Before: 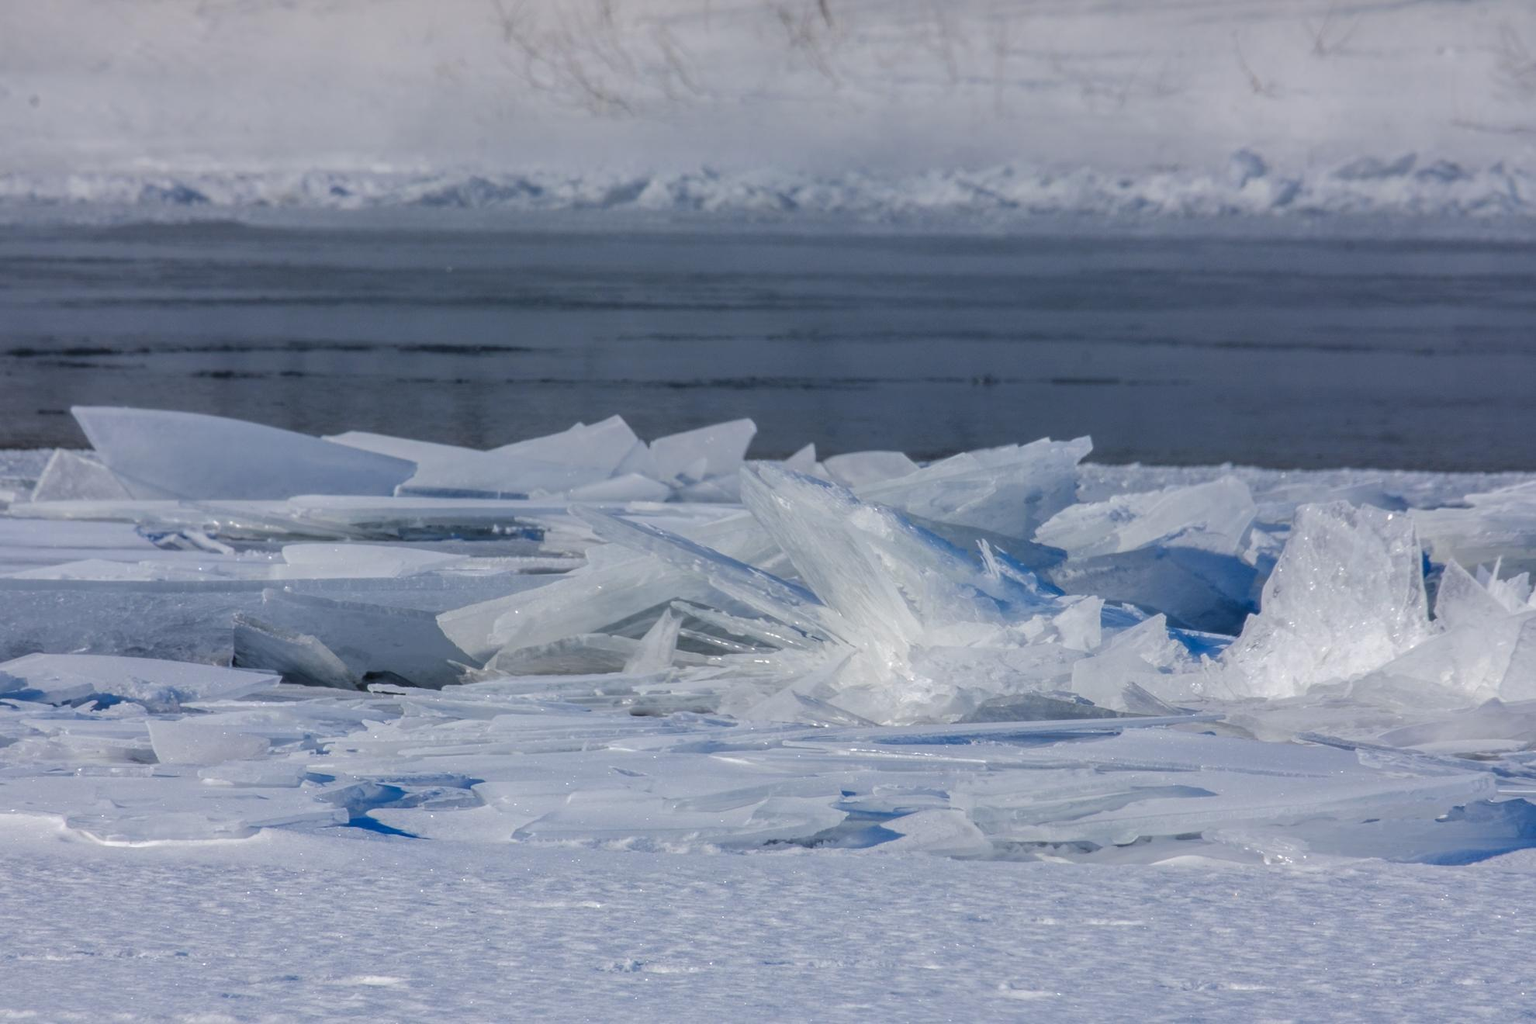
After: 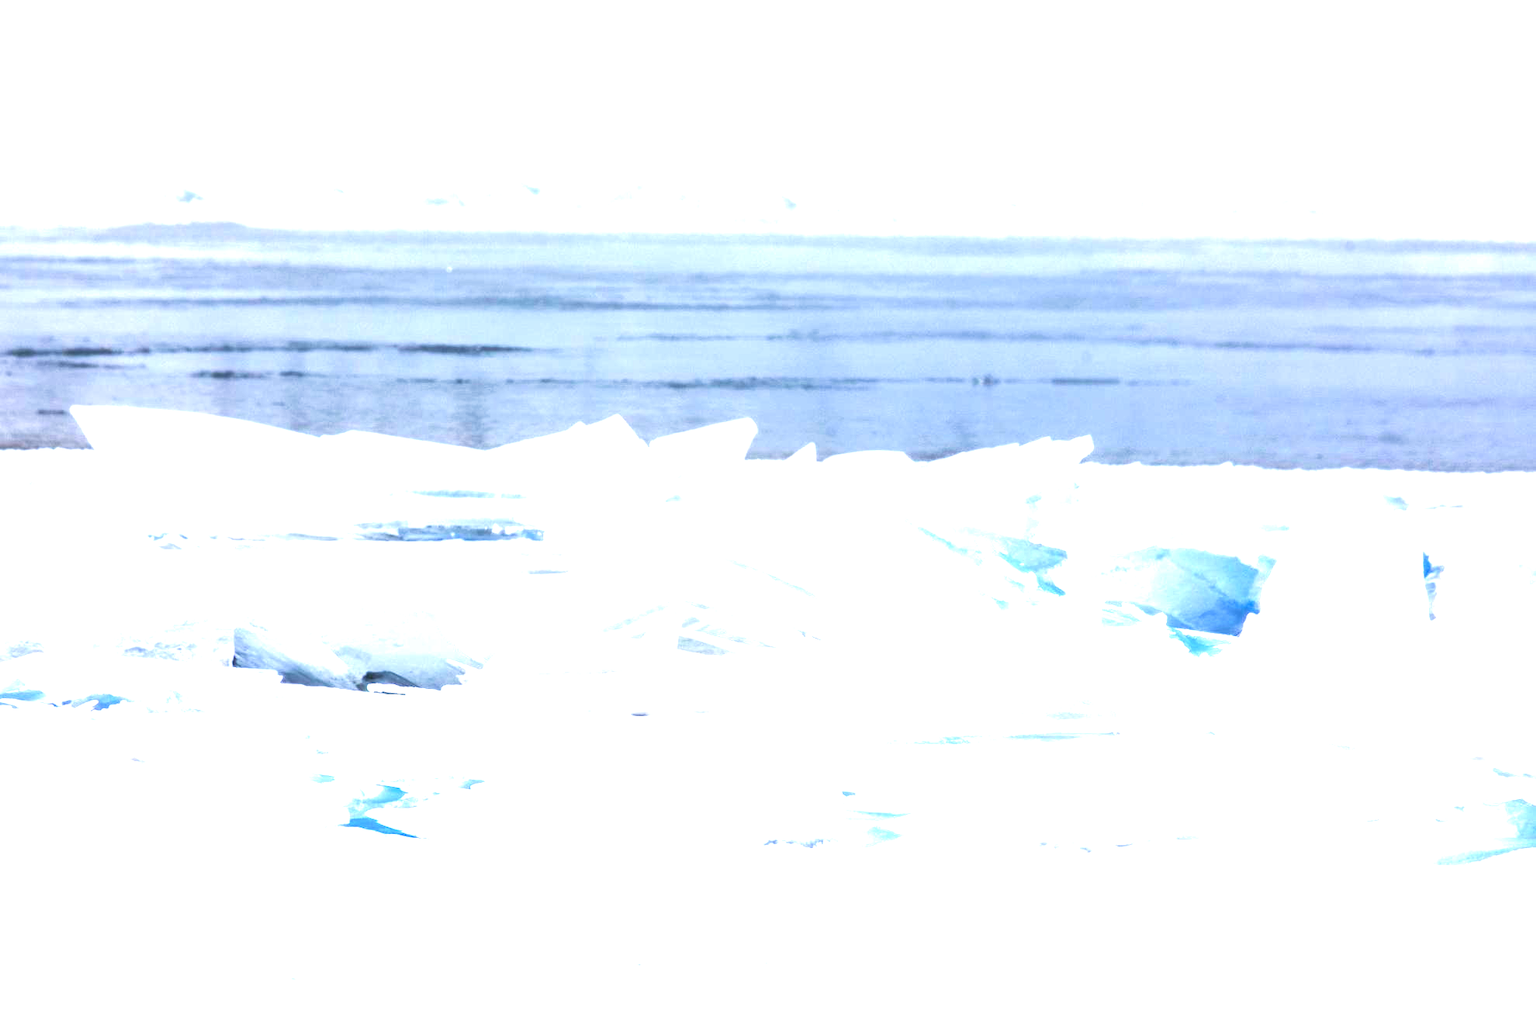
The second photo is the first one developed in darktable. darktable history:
exposure: exposure 3.004 EV, compensate exposure bias true, compensate highlight preservation false
velvia: on, module defaults
